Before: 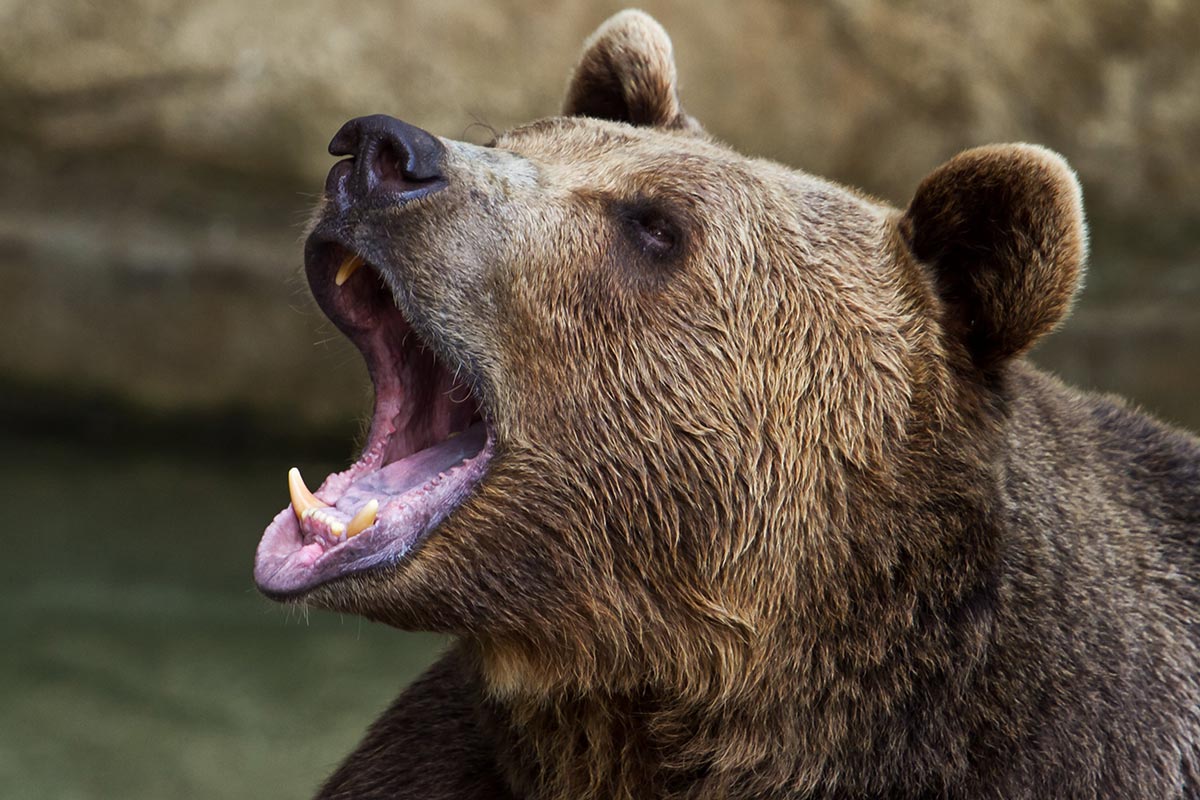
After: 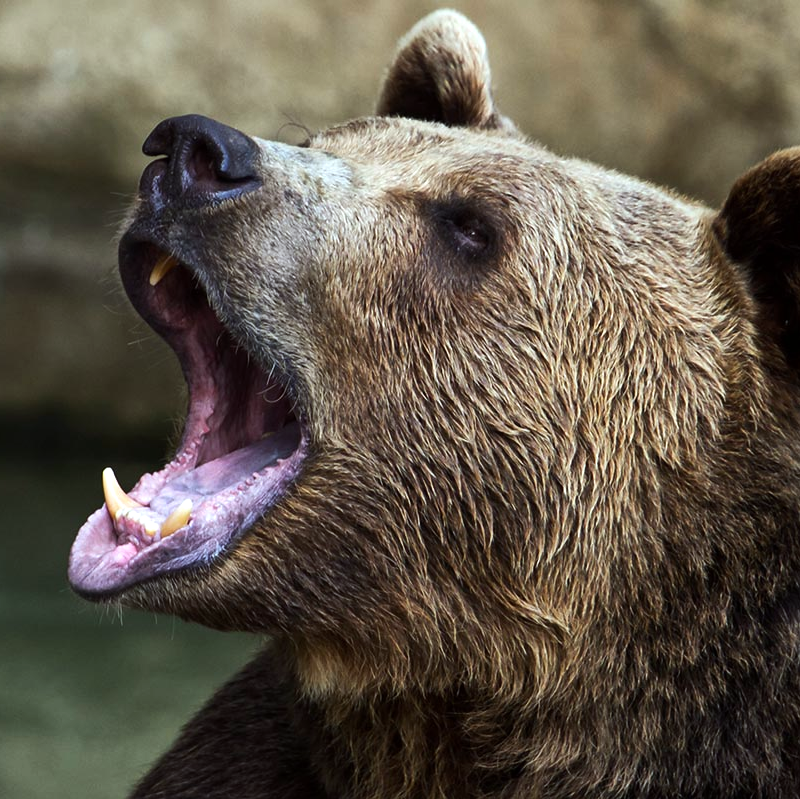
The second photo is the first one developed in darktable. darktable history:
tone equalizer: -8 EV -0.417 EV, -7 EV -0.389 EV, -6 EV -0.333 EV, -5 EV -0.222 EV, -3 EV 0.222 EV, -2 EV 0.333 EV, -1 EV 0.389 EV, +0 EV 0.417 EV, edges refinement/feathering 500, mask exposure compensation -1.57 EV, preserve details no
crop and rotate: left 15.546%, right 17.787%
color calibration: illuminant Planckian (black body), adaptation linear Bradford (ICC v4), x 0.361, y 0.366, temperature 4511.61 K, saturation algorithm version 1 (2020)
